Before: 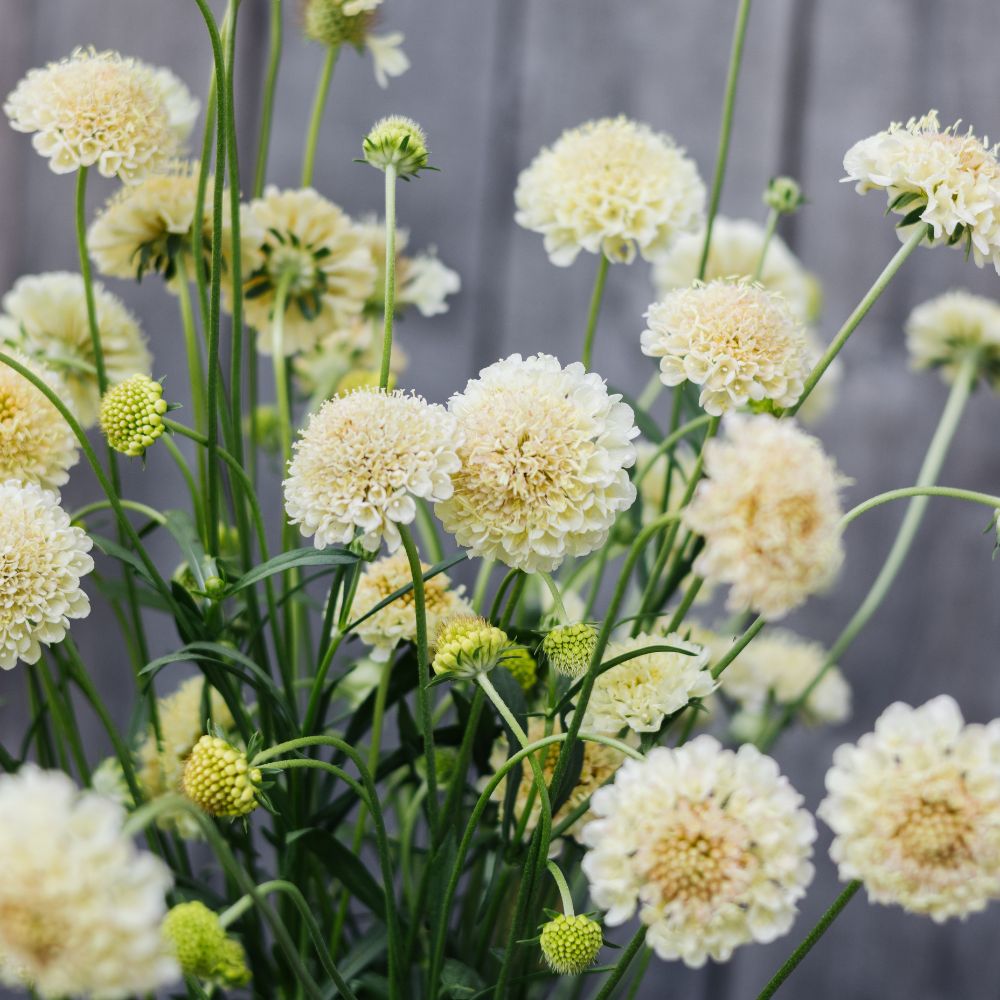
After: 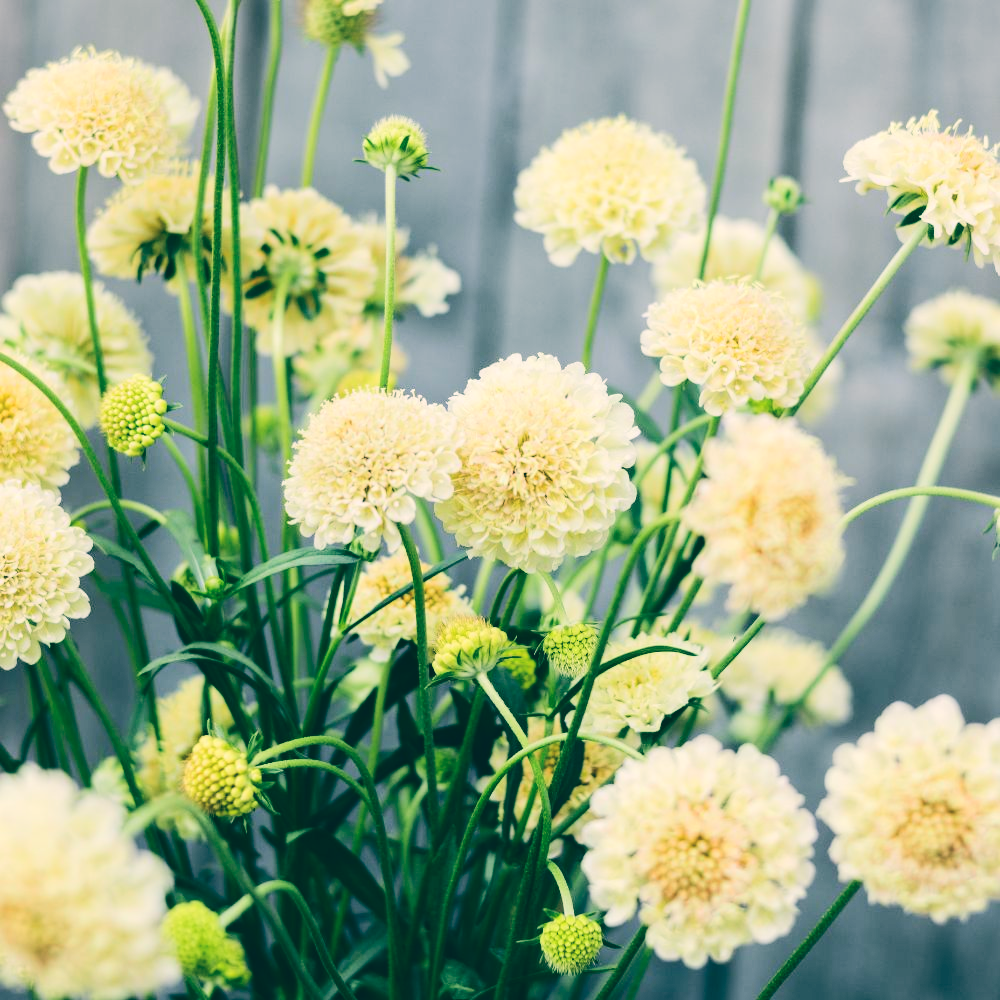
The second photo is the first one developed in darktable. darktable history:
tone curve: curves: ch0 [(0, 0.026) (0.146, 0.158) (0.272, 0.34) (0.453, 0.627) (0.687, 0.829) (1, 1)], color space Lab, linked channels, preserve colors none
color balance: lift [1.005, 0.99, 1.007, 1.01], gamma [1, 0.979, 1.011, 1.021], gain [0.923, 1.098, 1.025, 0.902], input saturation 90.45%, contrast 7.73%, output saturation 105.91%
